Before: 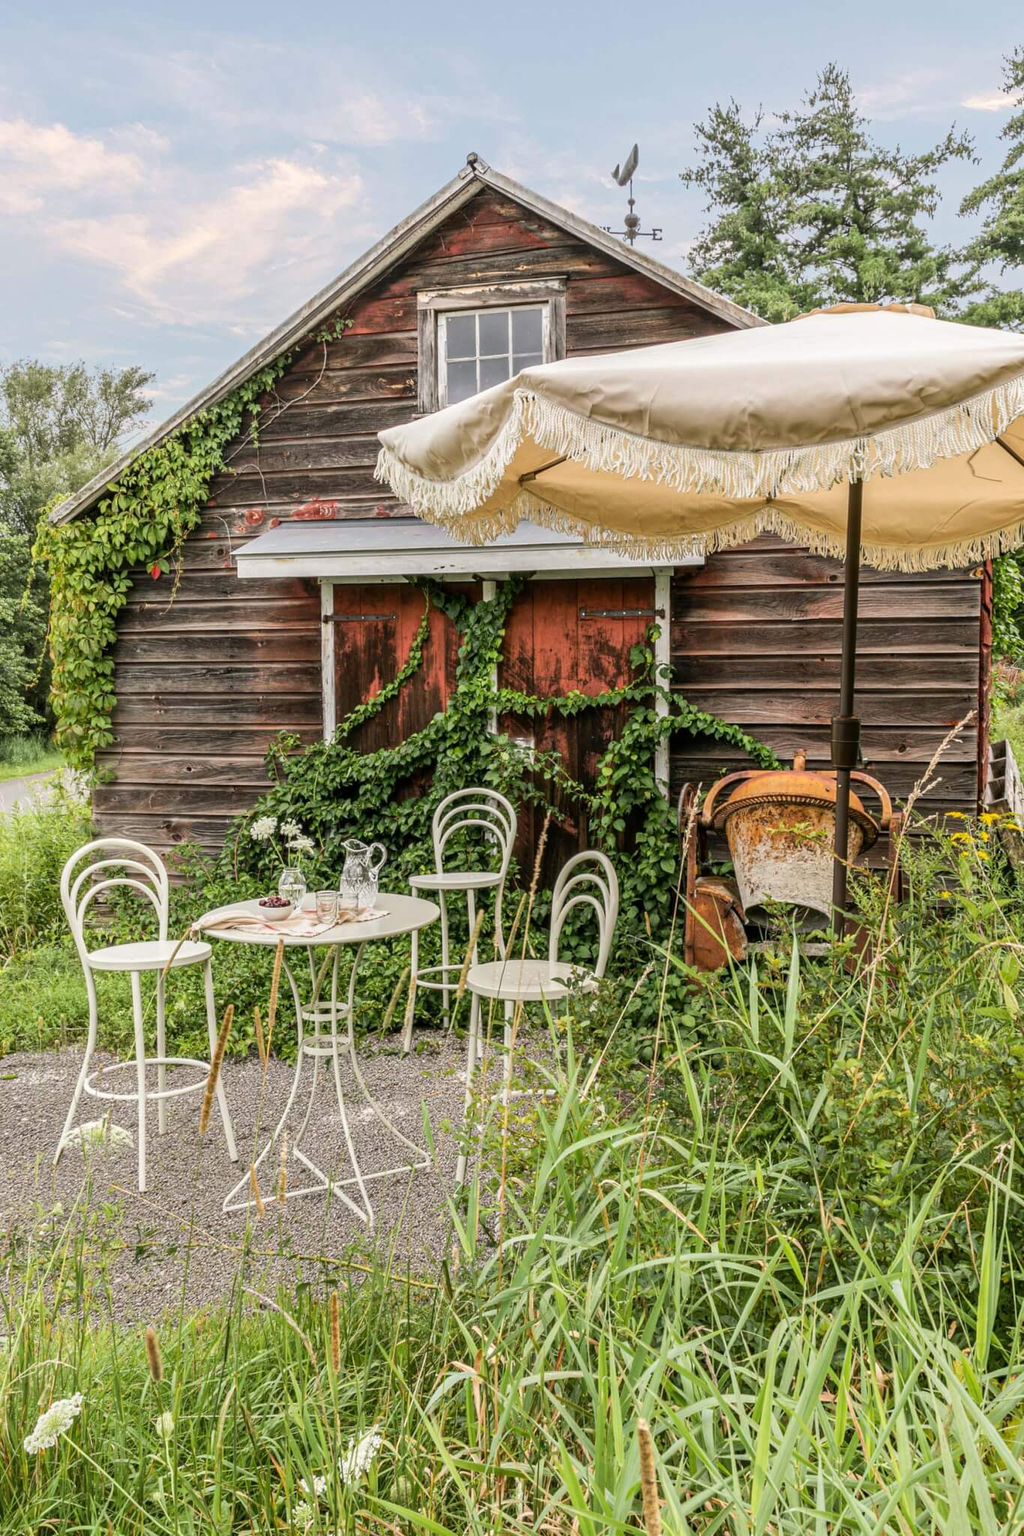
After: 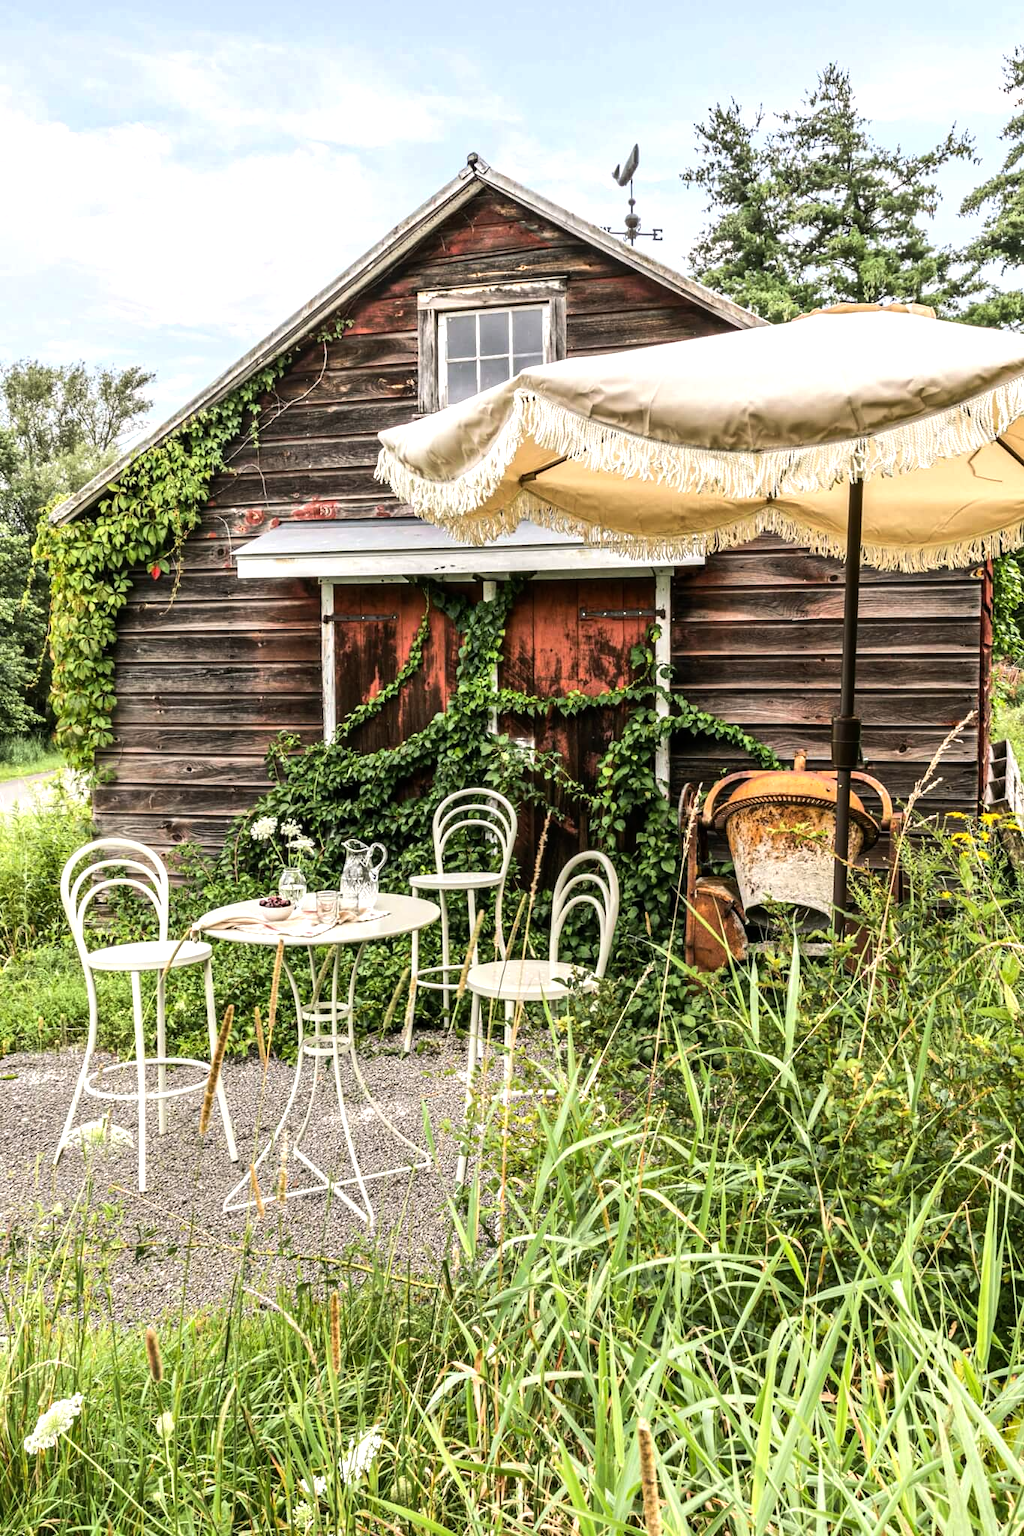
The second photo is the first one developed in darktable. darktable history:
tone equalizer: -8 EV -0.75 EV, -7 EV -0.7 EV, -6 EV -0.6 EV, -5 EV -0.4 EV, -3 EV 0.4 EV, -2 EV 0.6 EV, -1 EV 0.7 EV, +0 EV 0.75 EV, edges refinement/feathering 500, mask exposure compensation -1.57 EV, preserve details no
shadows and highlights: shadows 37.27, highlights -28.18, soften with gaussian
